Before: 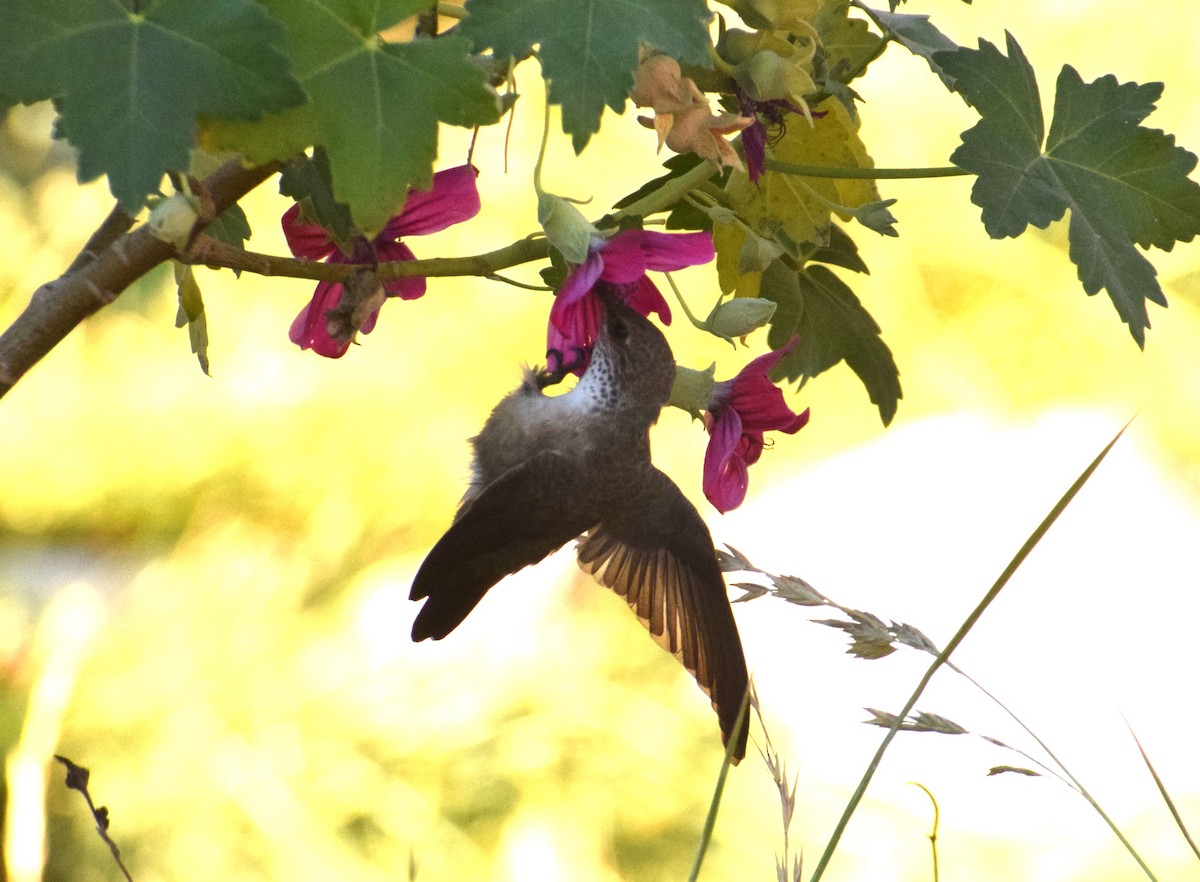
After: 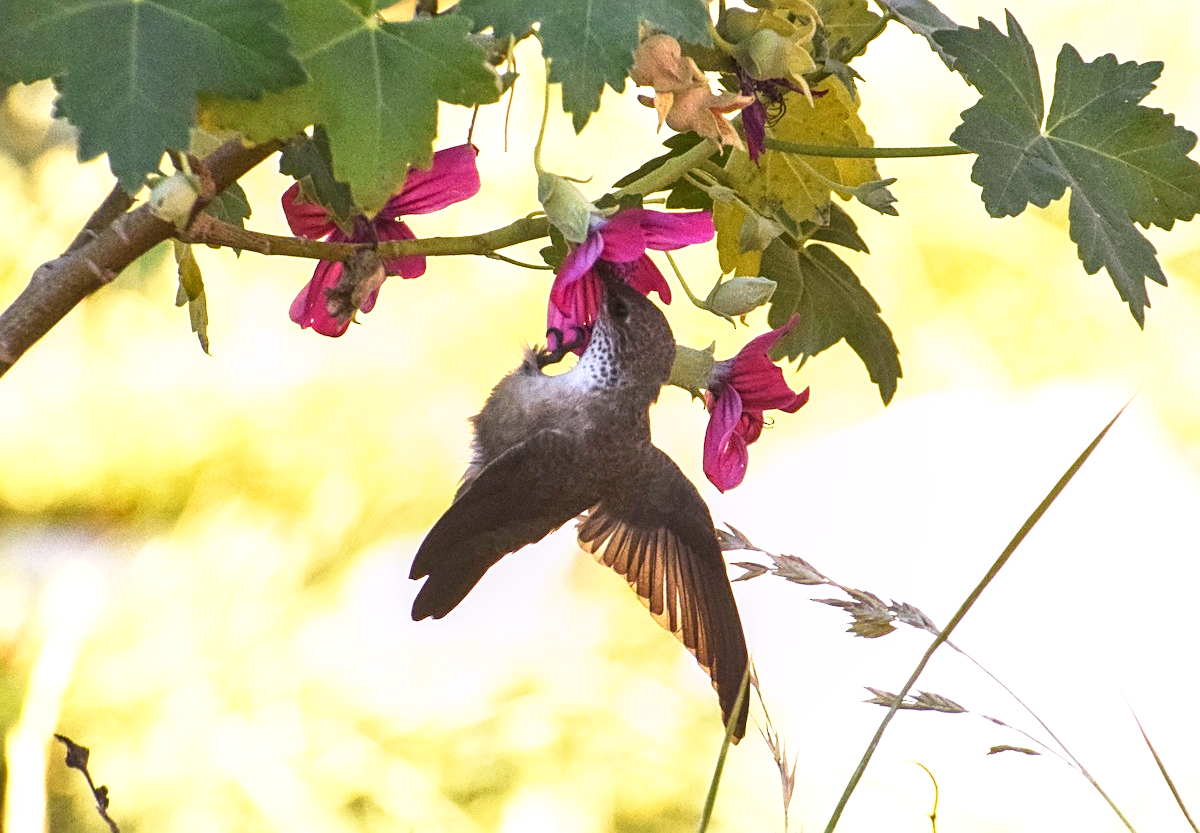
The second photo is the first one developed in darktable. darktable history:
sharpen: on, module defaults
crop and rotate: top 2.479%, bottom 3.018%
white balance: red 1.05, blue 1.072
base curve: curves: ch0 [(0, 0) (0.579, 0.807) (1, 1)], preserve colors none
local contrast: on, module defaults
